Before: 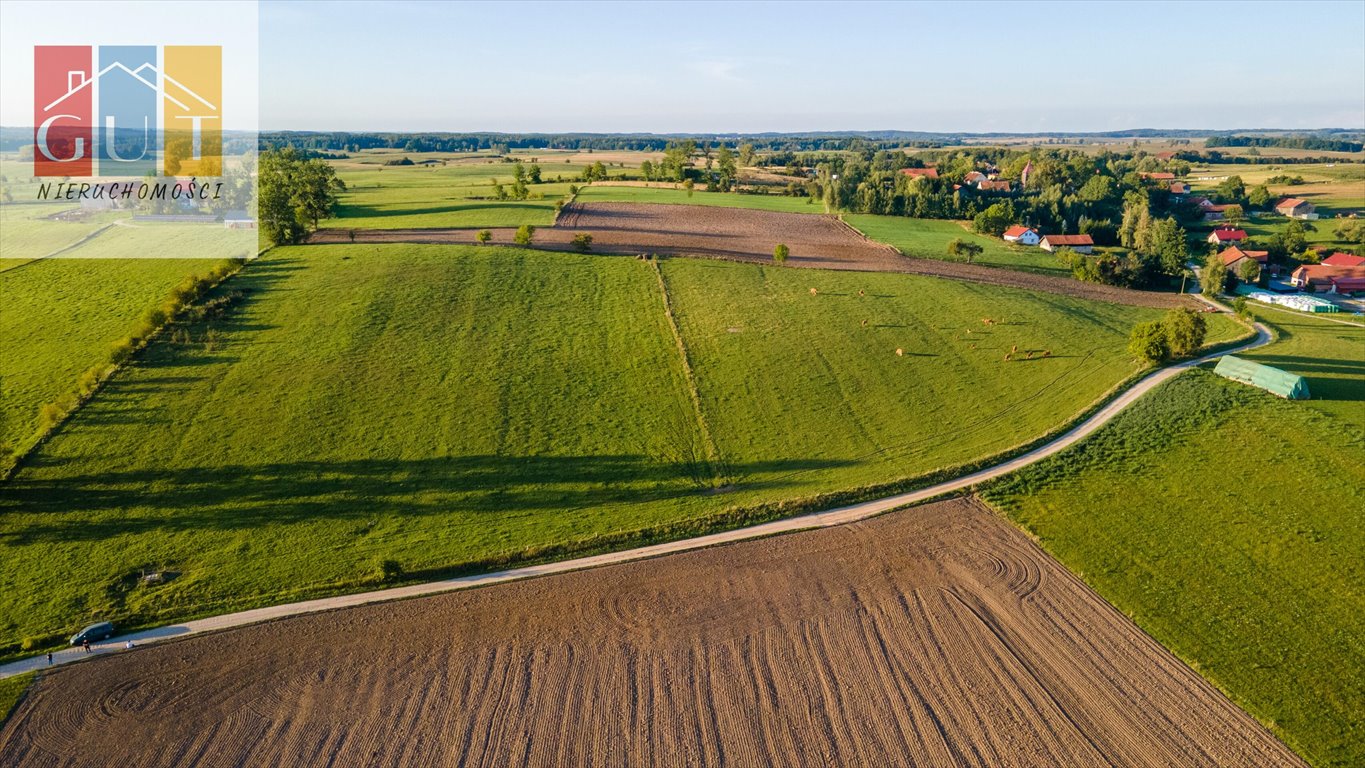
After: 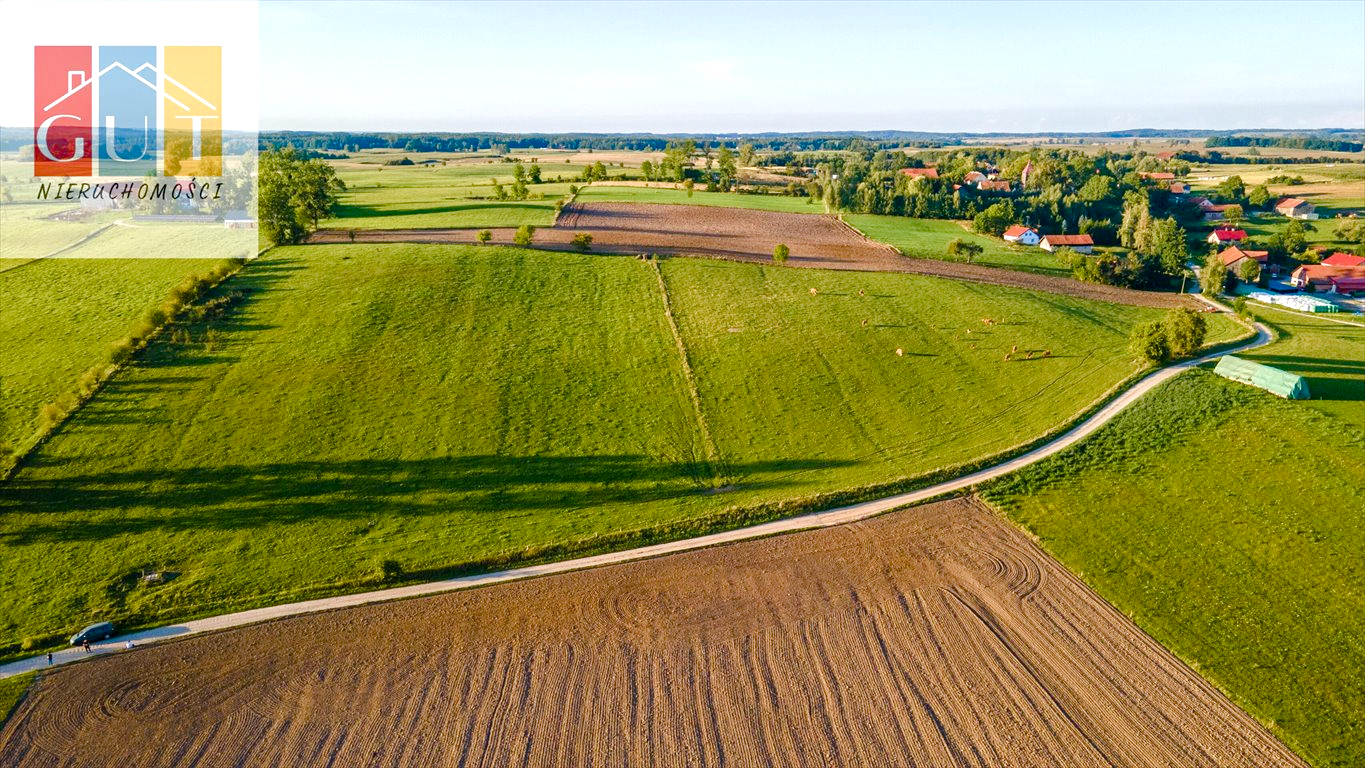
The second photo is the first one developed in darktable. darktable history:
haze removal: compatibility mode true, adaptive false
color balance rgb: perceptual saturation grading › global saturation 20%, perceptual saturation grading › highlights -50%, perceptual saturation grading › shadows 30%, perceptual brilliance grading › global brilliance 10%, perceptual brilliance grading › shadows 15%
